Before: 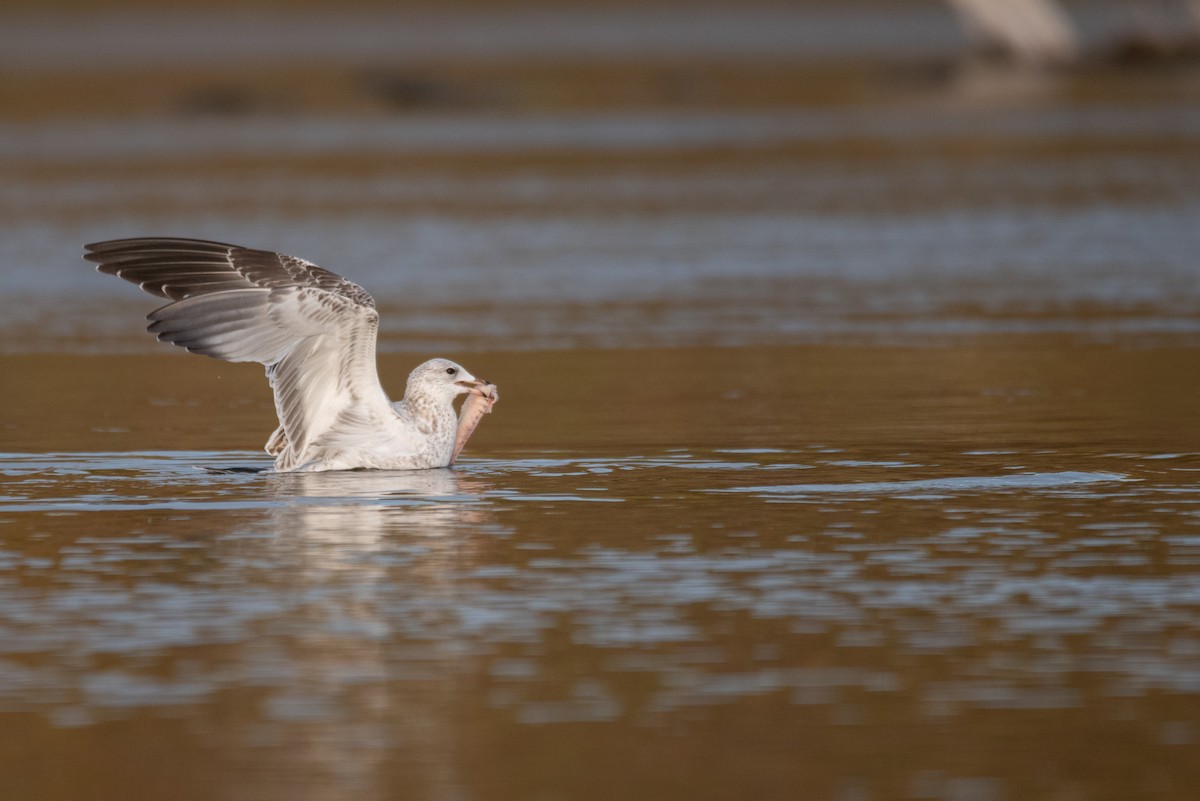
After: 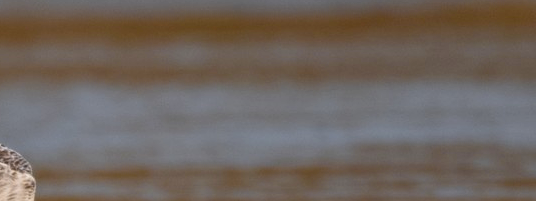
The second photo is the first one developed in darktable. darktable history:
shadows and highlights: soften with gaussian
crop: left 28.64%, top 16.832%, right 26.637%, bottom 58.055%
local contrast: on, module defaults
color zones: curves: ch0 [(0.224, 0.526) (0.75, 0.5)]; ch1 [(0.055, 0.526) (0.224, 0.761) (0.377, 0.526) (0.75, 0.5)]
